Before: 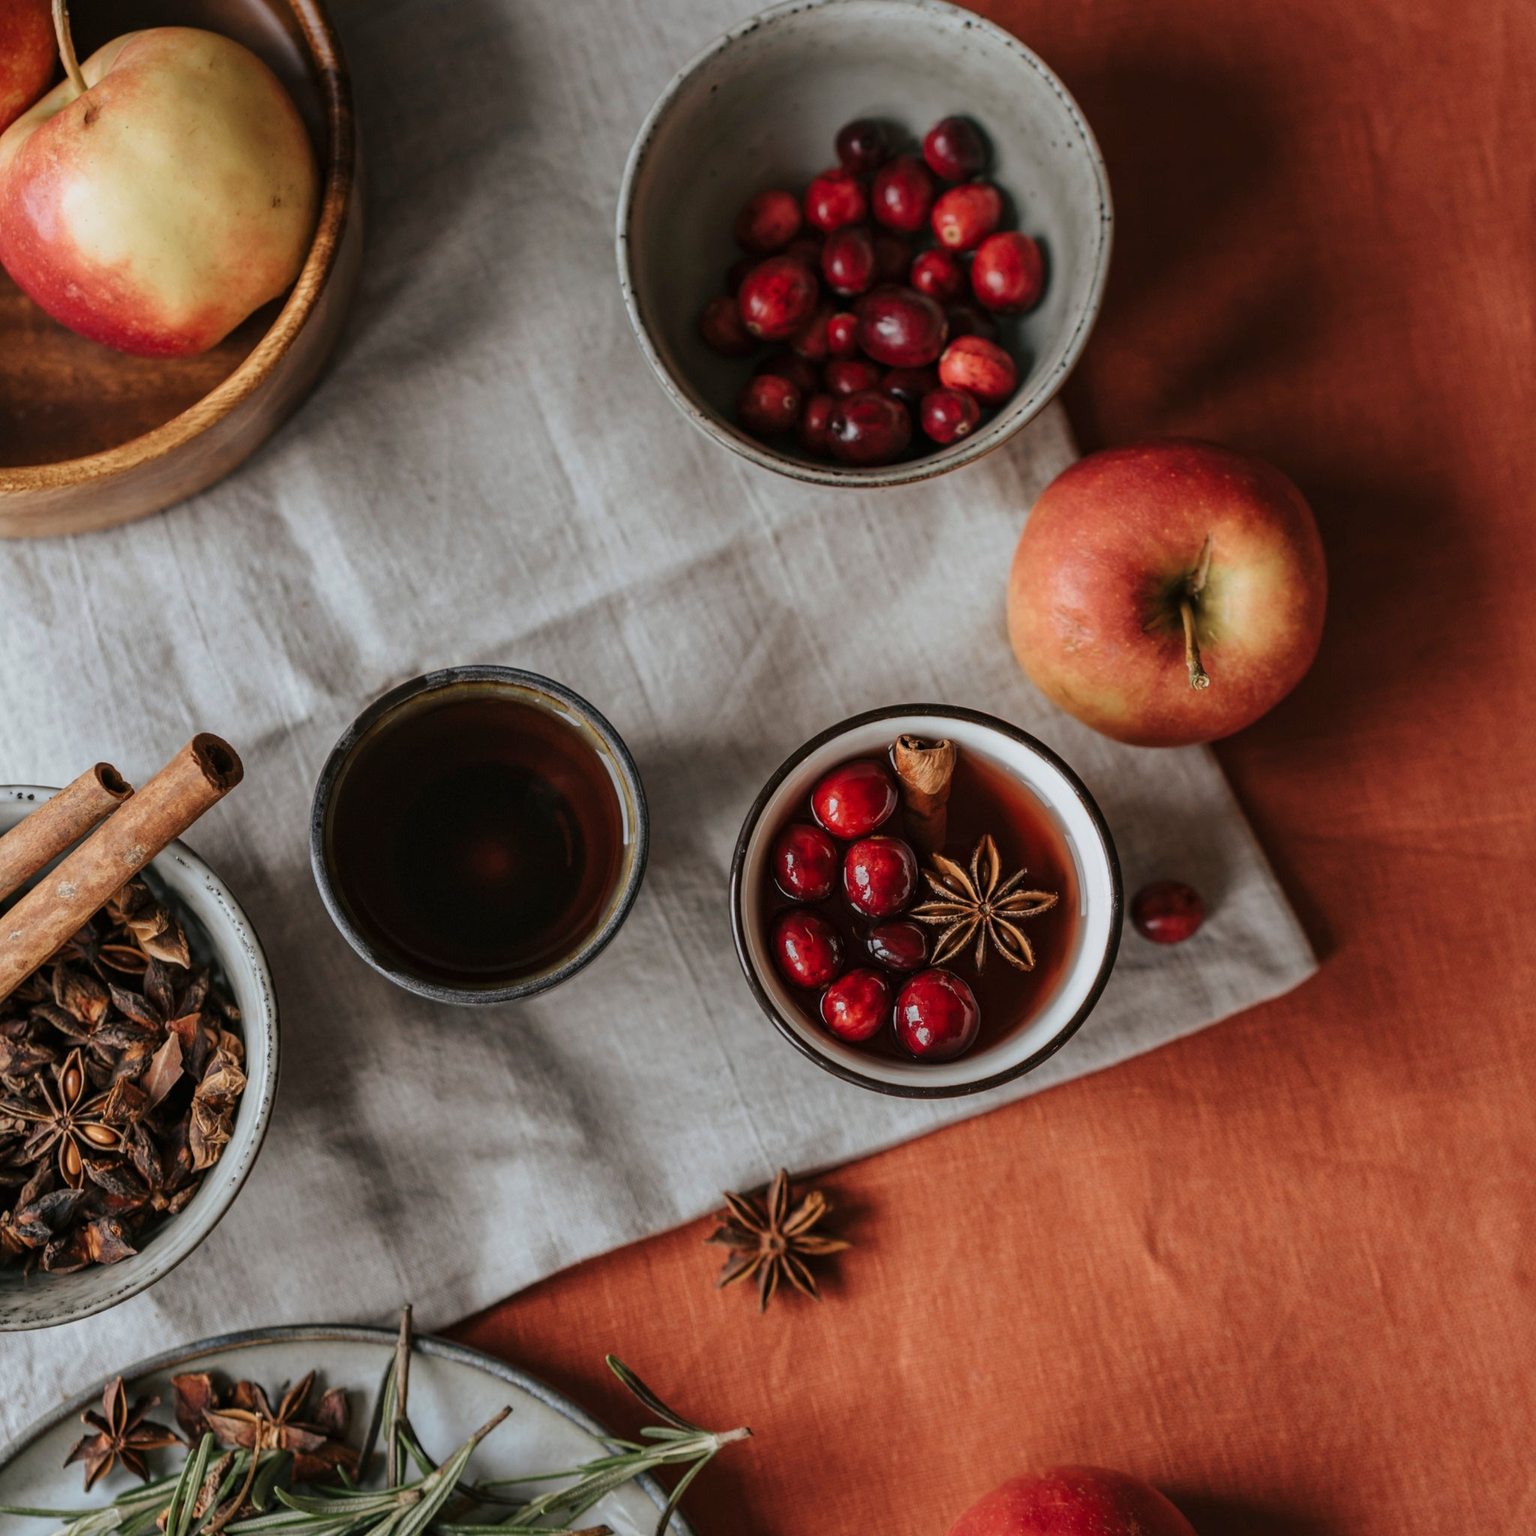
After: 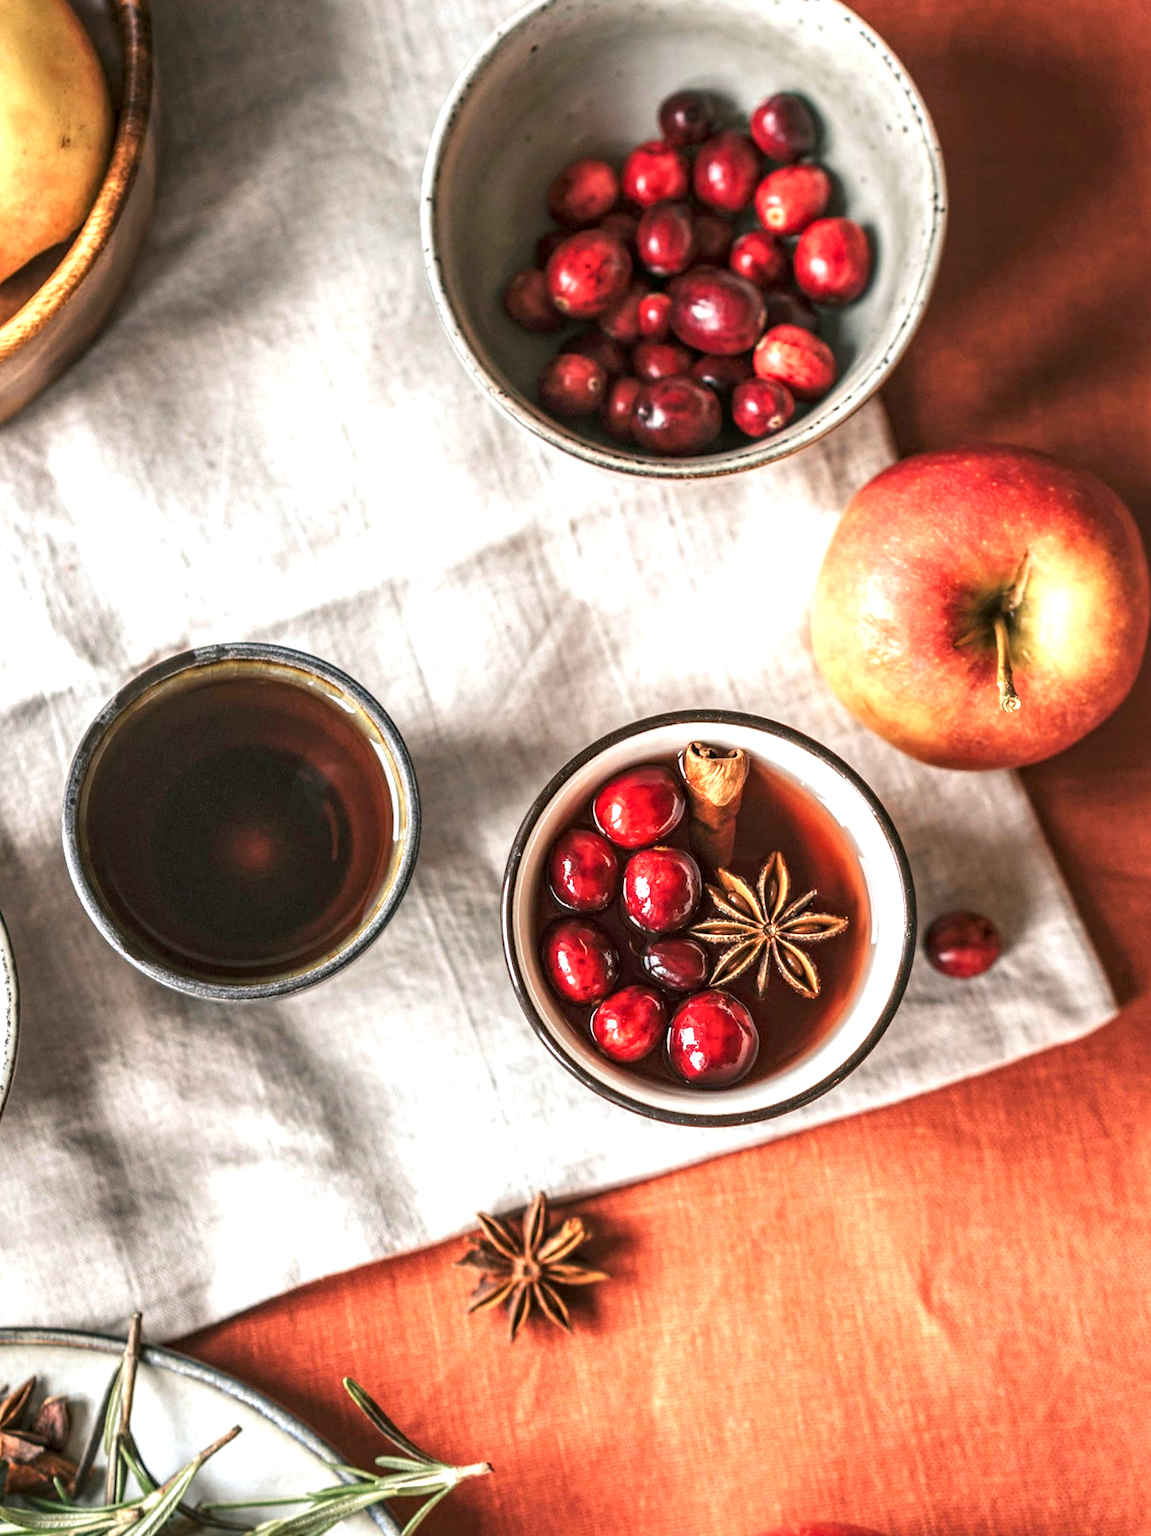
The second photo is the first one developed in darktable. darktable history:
exposure: black level correction 0.001, exposure 1.719 EV, compensate exposure bias true, compensate highlight preservation false
crop and rotate: angle -3.27°, left 14.277%, top 0.028%, right 10.766%, bottom 0.028%
local contrast: on, module defaults
